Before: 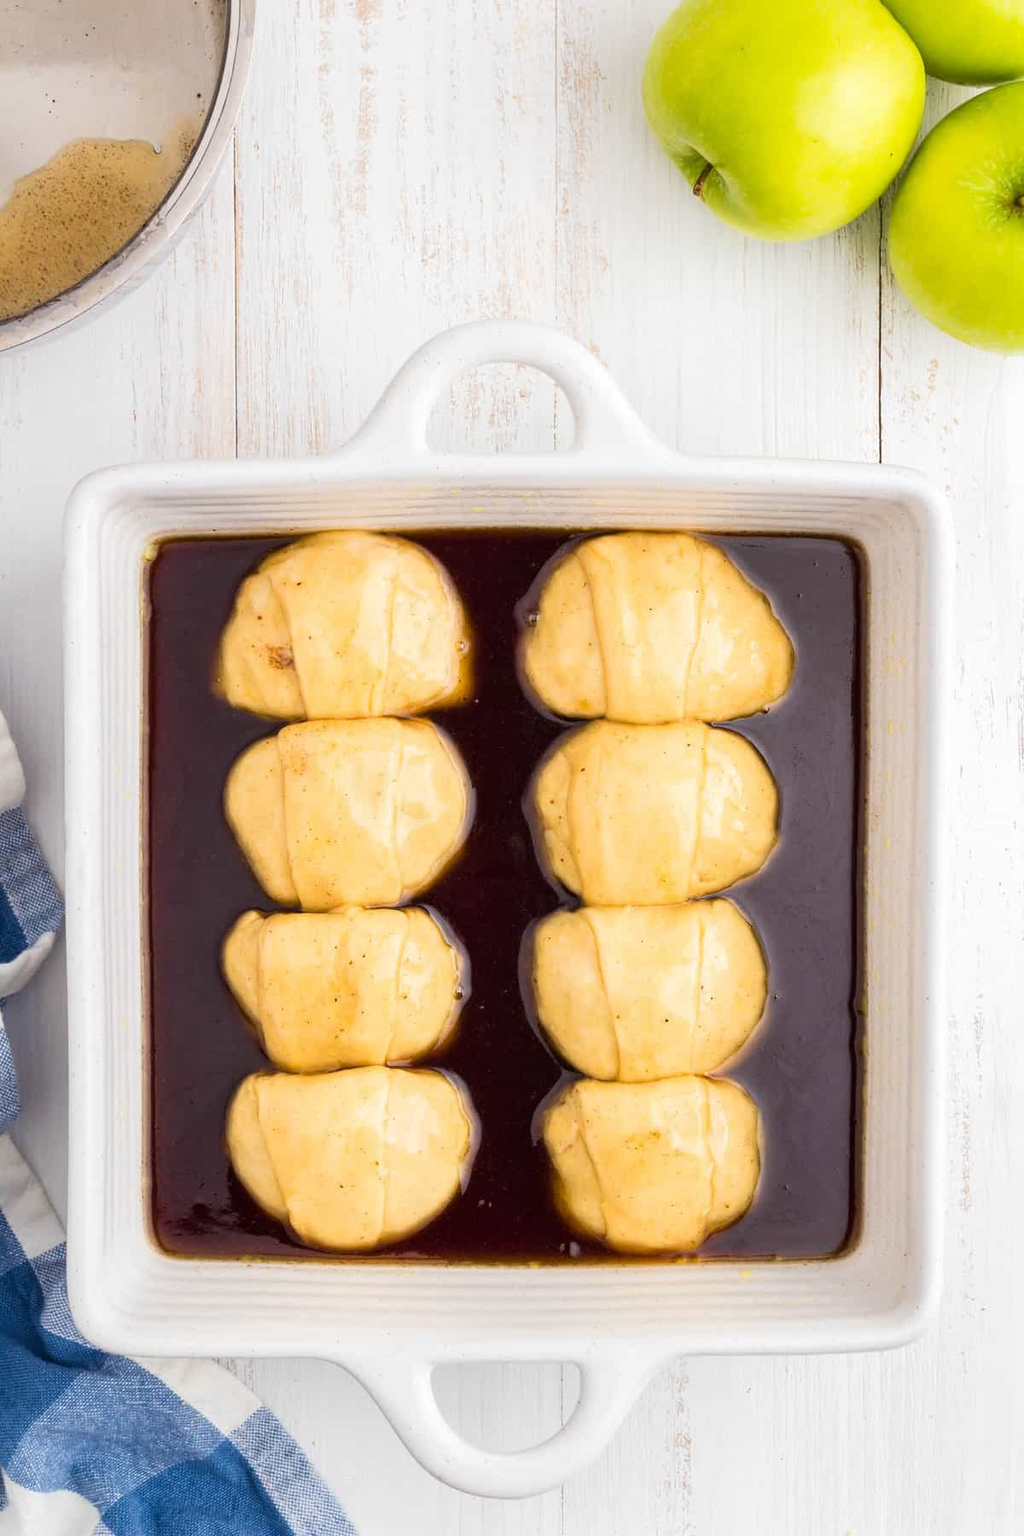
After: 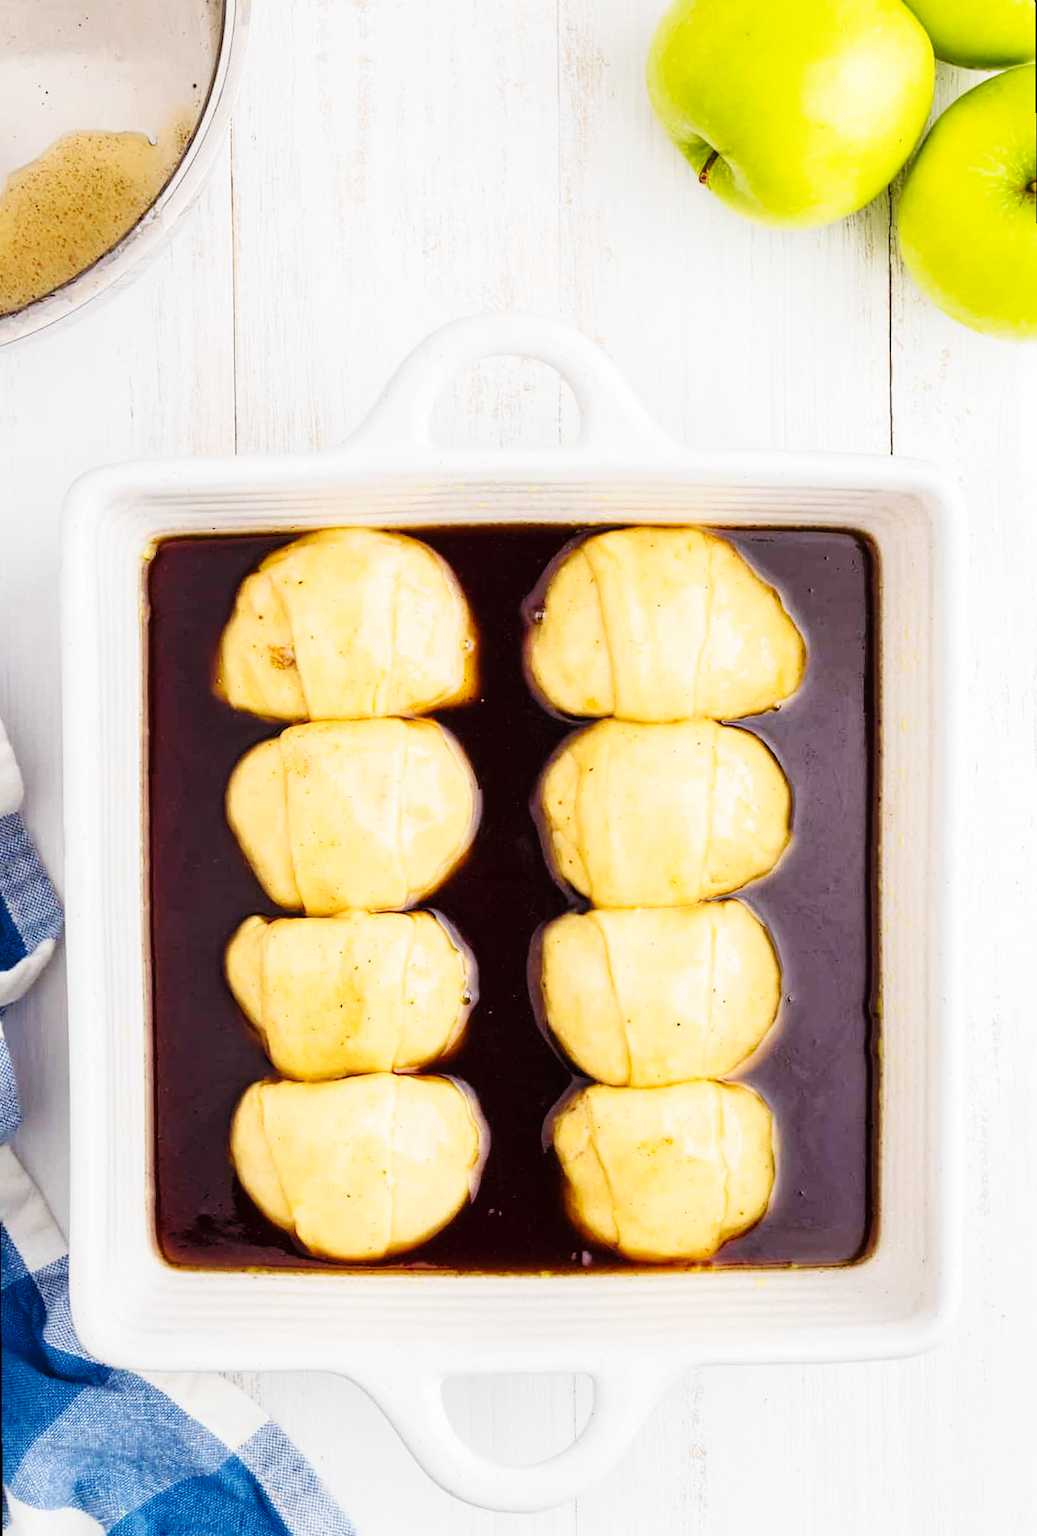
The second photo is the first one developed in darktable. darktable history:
rotate and perspective: rotation -0.45°, automatic cropping original format, crop left 0.008, crop right 0.992, crop top 0.012, crop bottom 0.988
base curve: curves: ch0 [(0, 0) (0.036, 0.025) (0.121, 0.166) (0.206, 0.329) (0.605, 0.79) (1, 1)], preserve colors none
